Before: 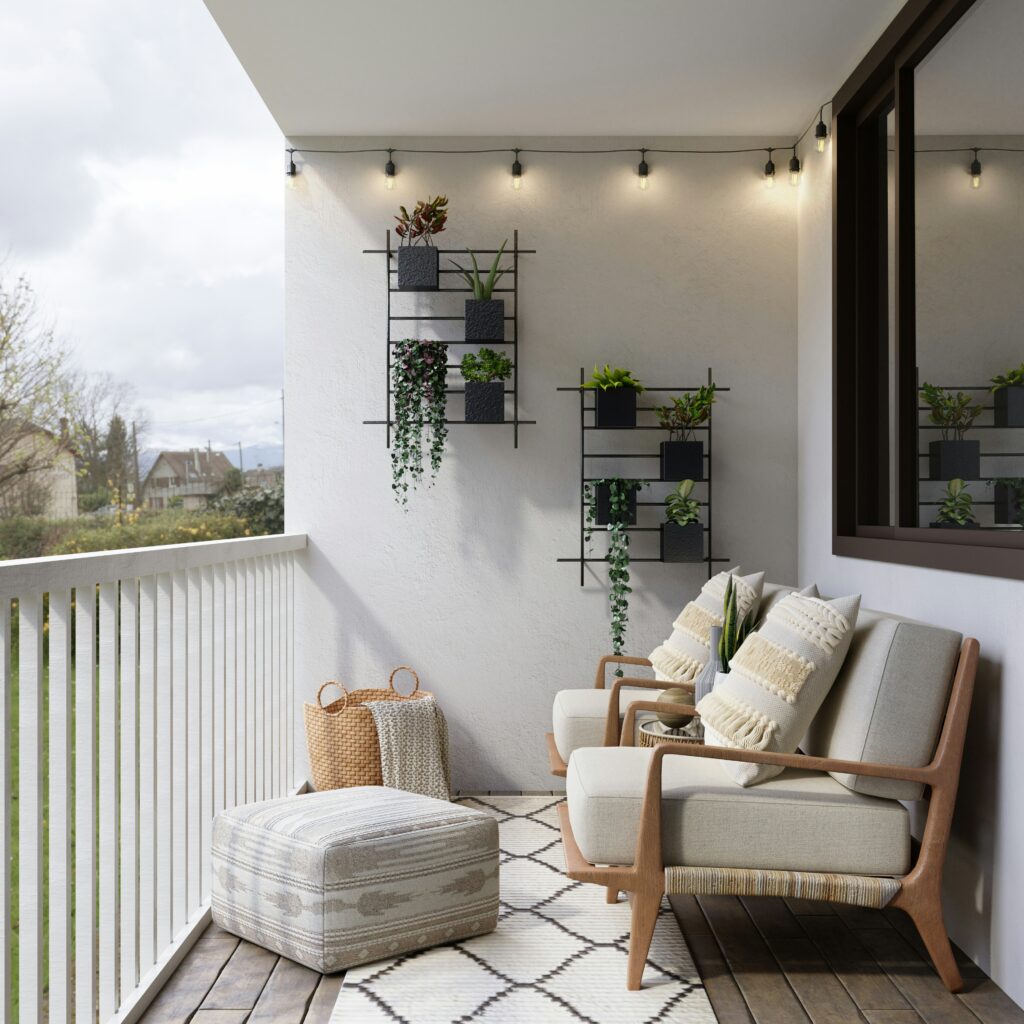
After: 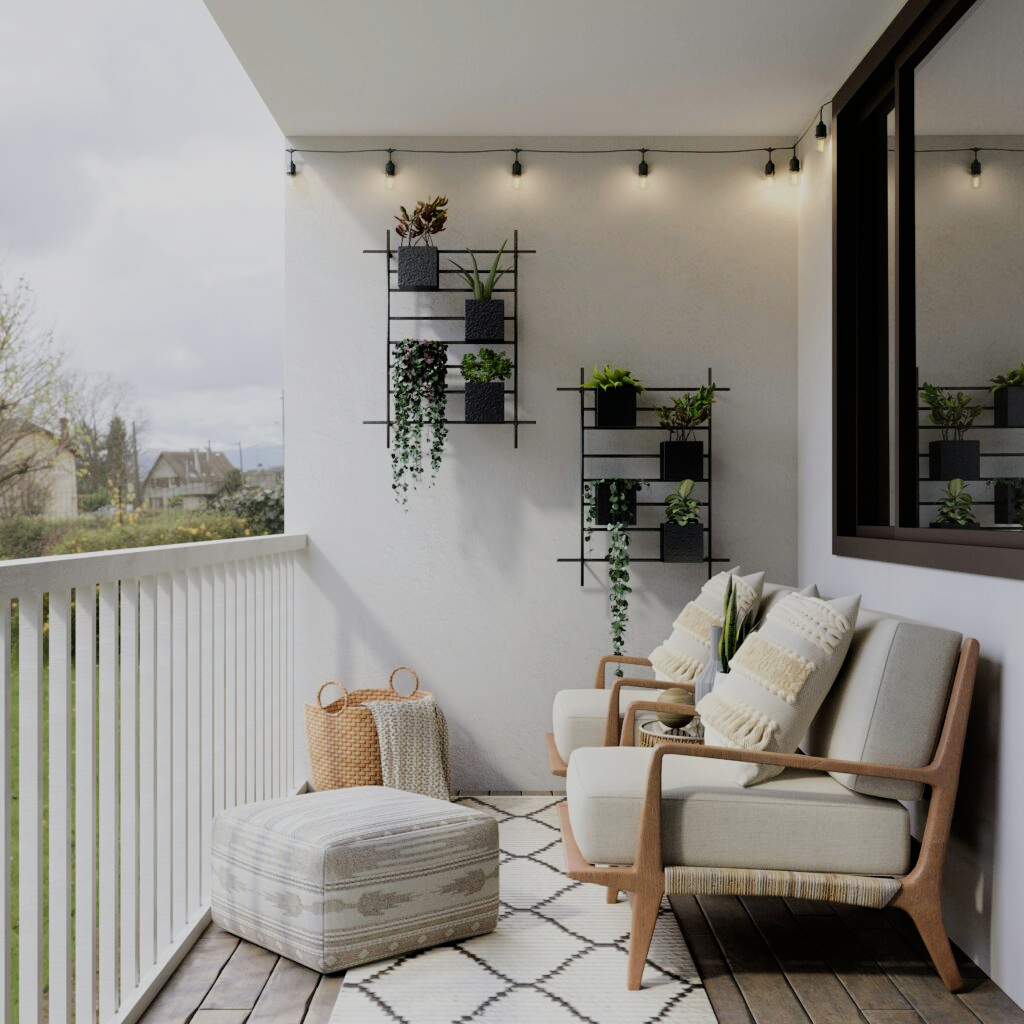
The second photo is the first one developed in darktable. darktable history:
filmic rgb: black relative exposure -7.65 EV, white relative exposure 4.56 EV, hardness 3.61
